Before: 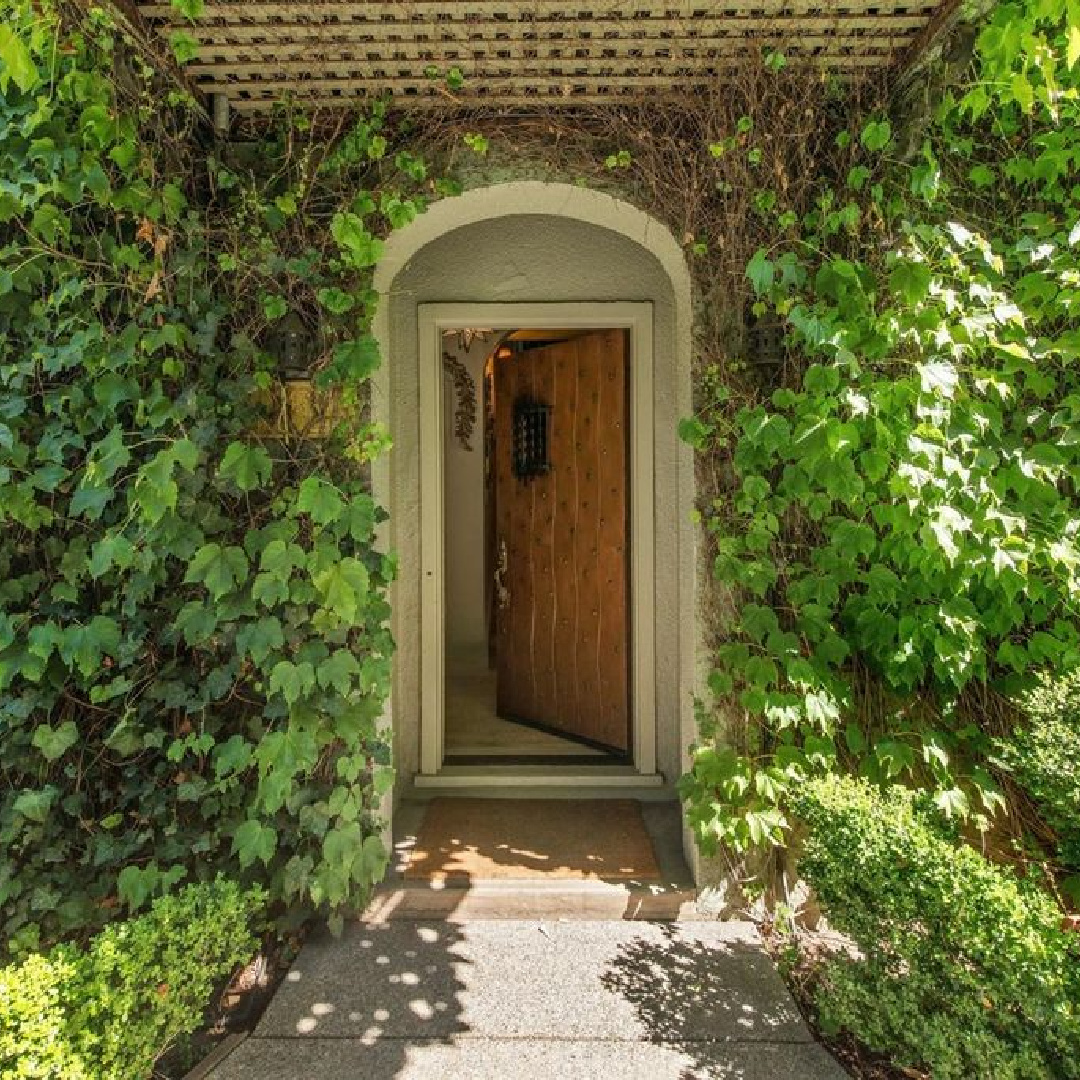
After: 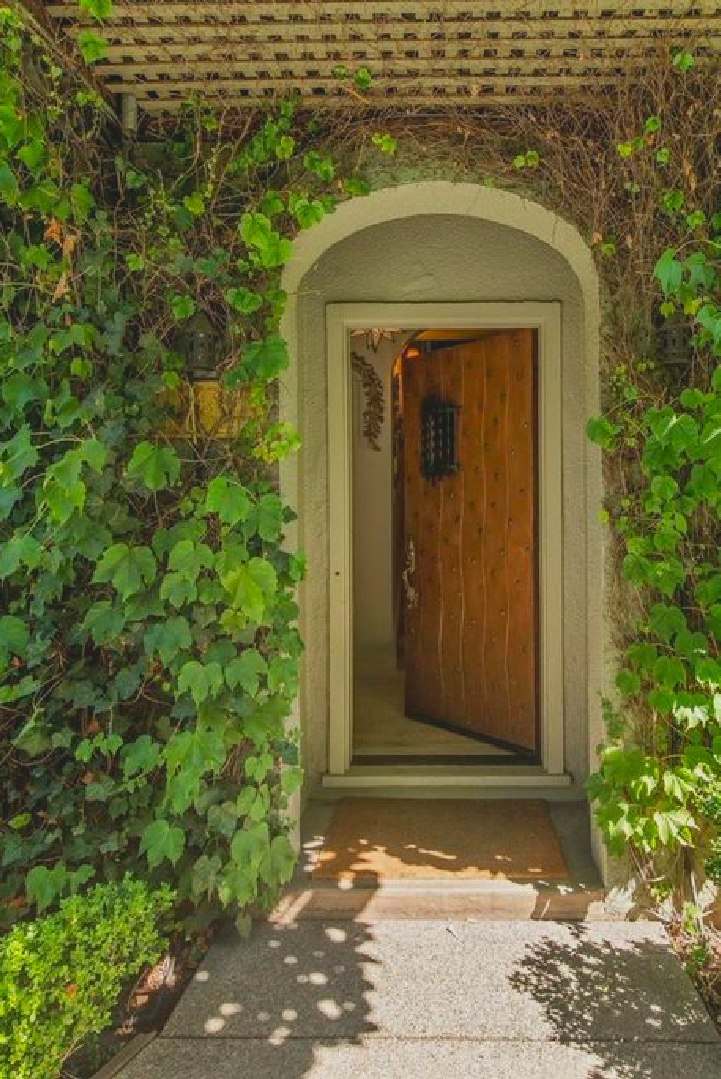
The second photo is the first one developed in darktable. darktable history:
crop and rotate: left 8.701%, right 24.457%
contrast brightness saturation: contrast -0.177, saturation 0.188
